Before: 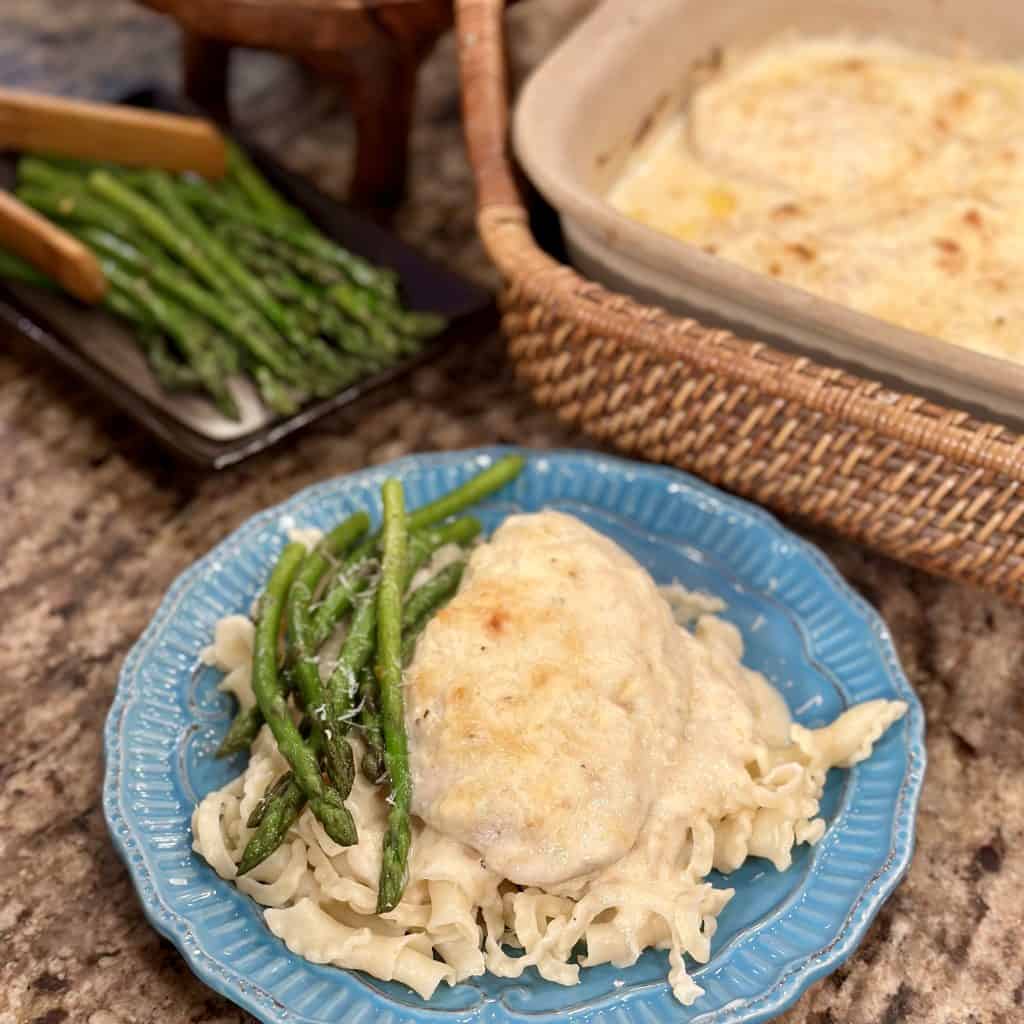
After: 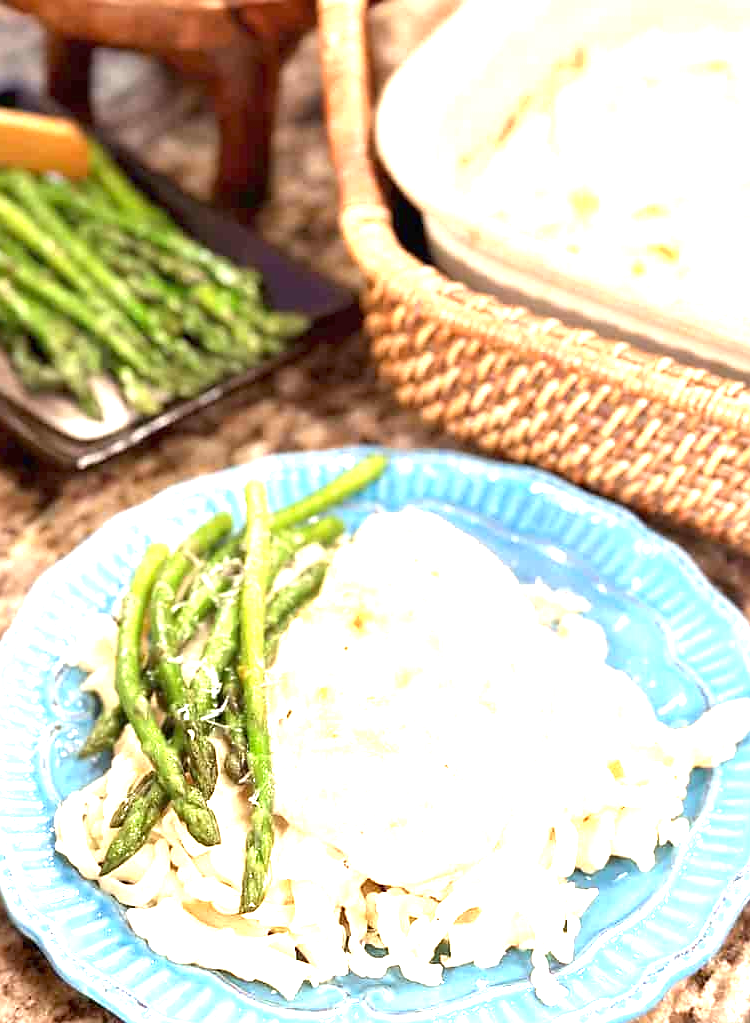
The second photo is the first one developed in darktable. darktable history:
sharpen: radius 1.458, amount 0.398, threshold 1.271
exposure: black level correction 0, exposure 2.088 EV, compensate exposure bias true, compensate highlight preservation false
crop: left 13.443%, right 13.31%
